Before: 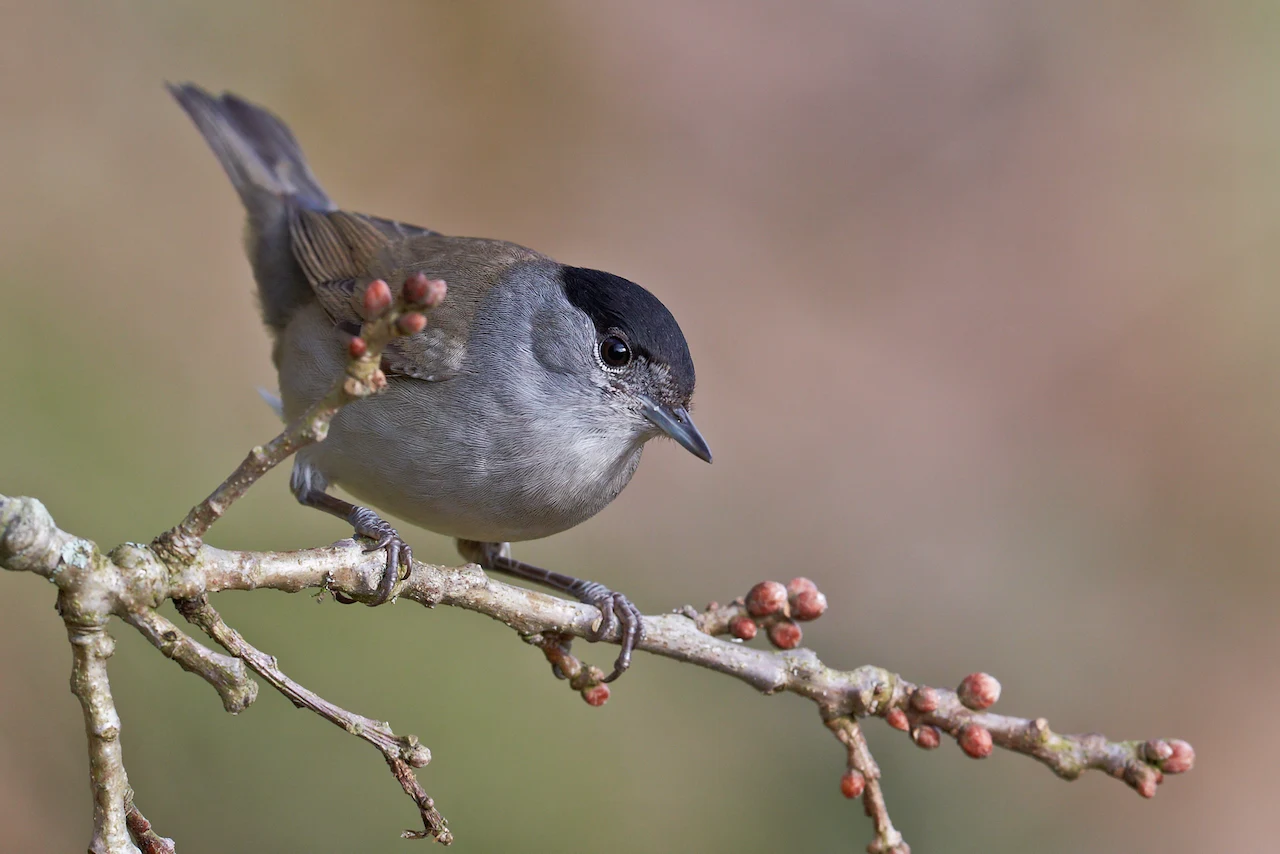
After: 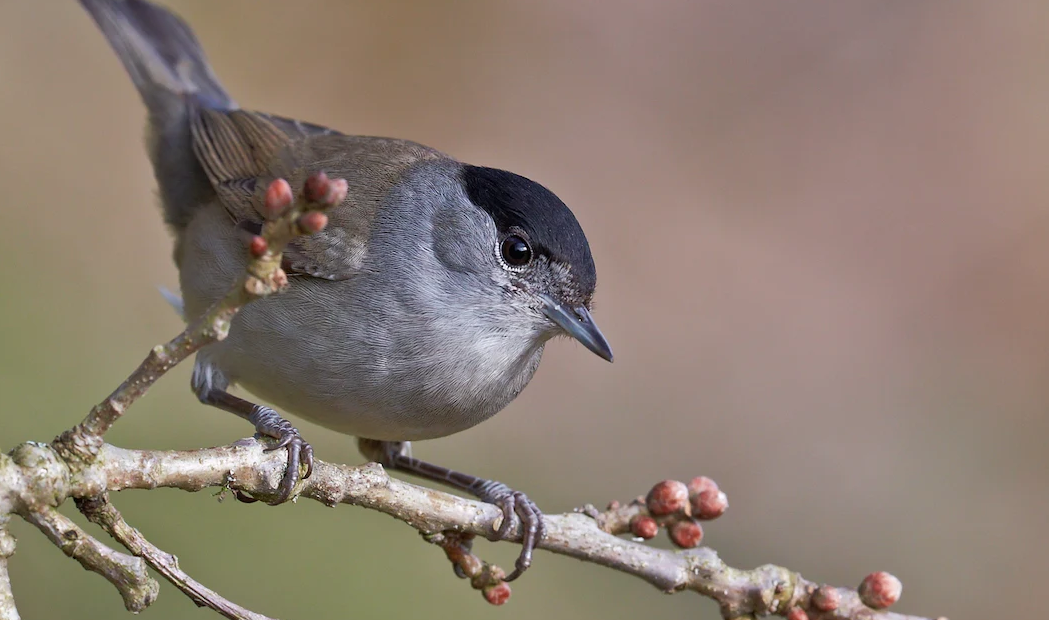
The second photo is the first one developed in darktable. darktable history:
crop: left 7.786%, top 11.875%, right 10.216%, bottom 15.467%
